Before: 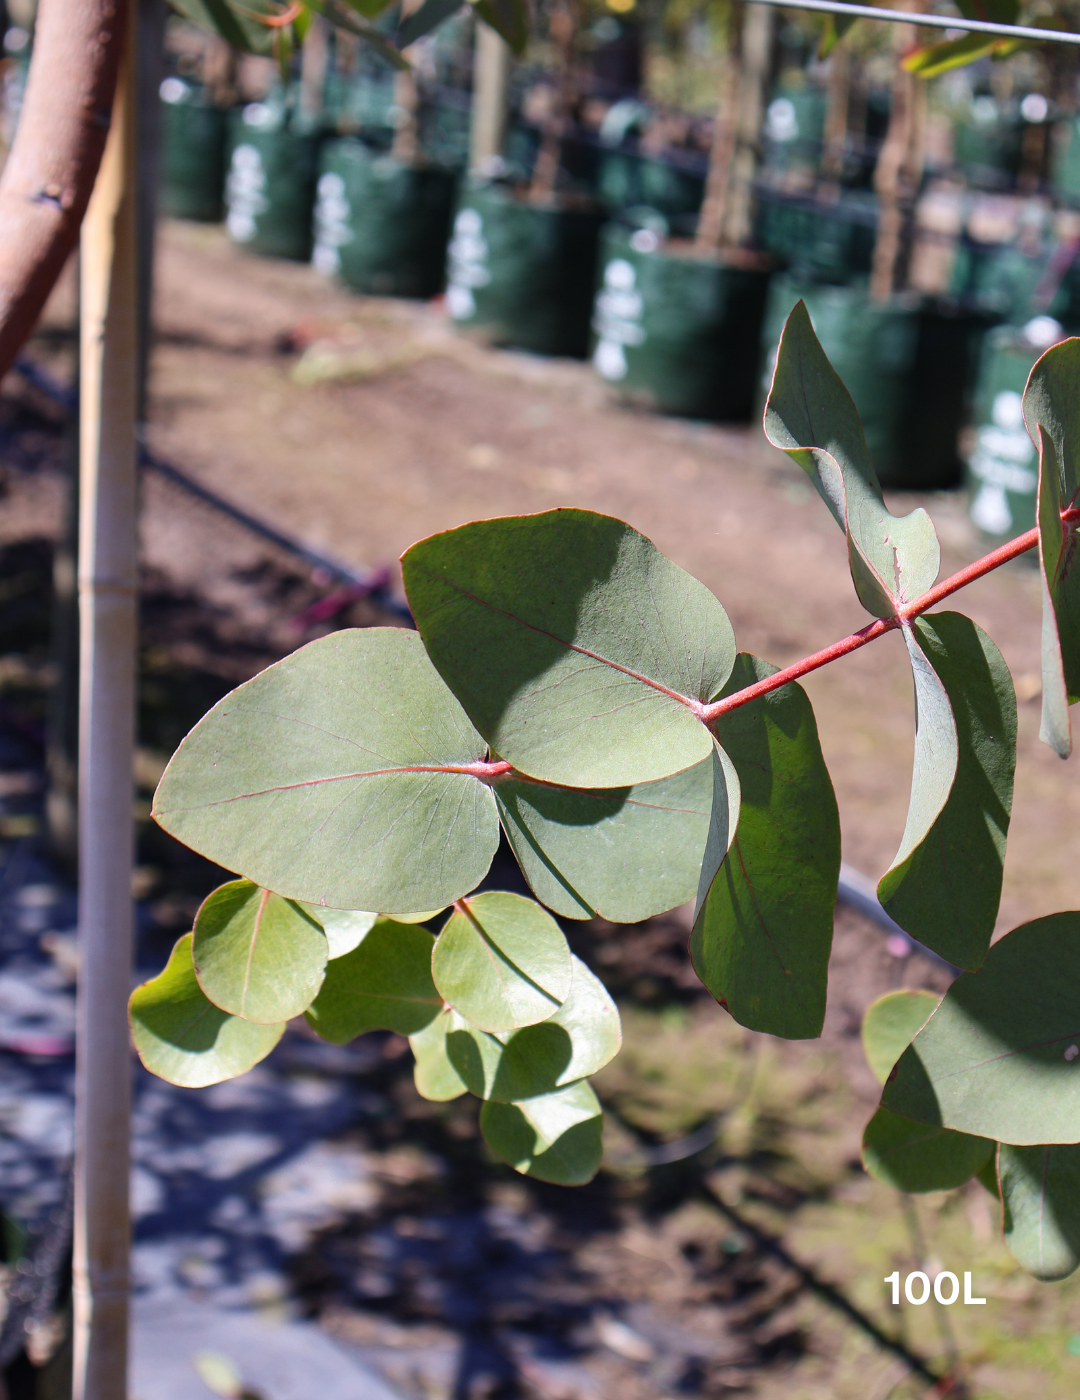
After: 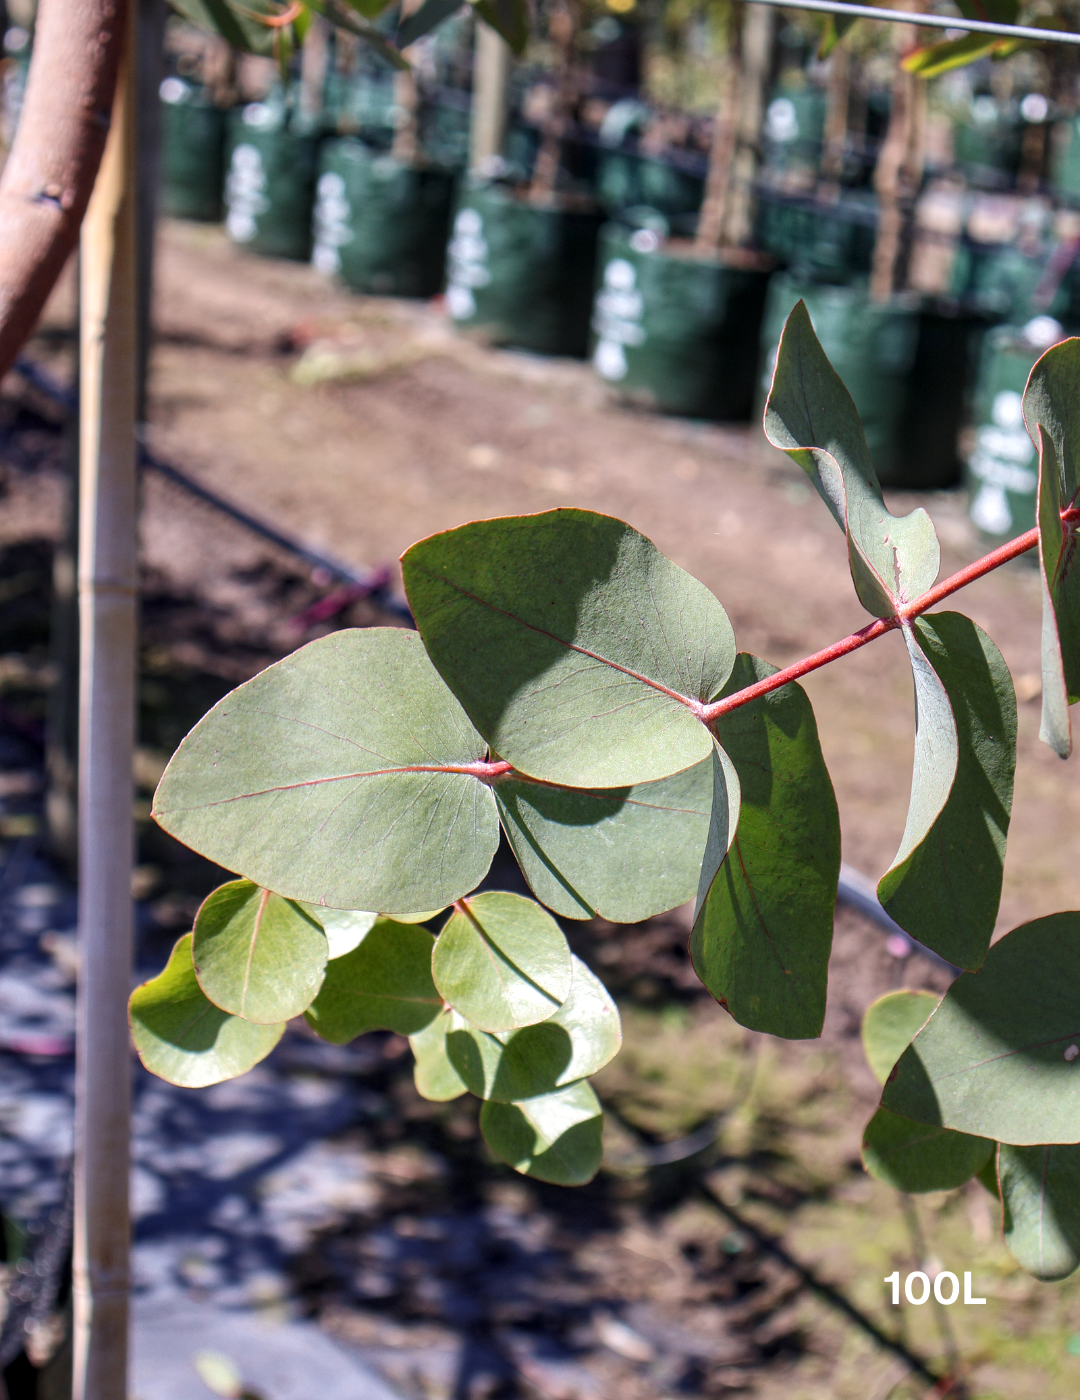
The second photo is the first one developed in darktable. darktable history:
local contrast: highlights 99%, shadows 86%, detail 160%, midtone range 0.2
